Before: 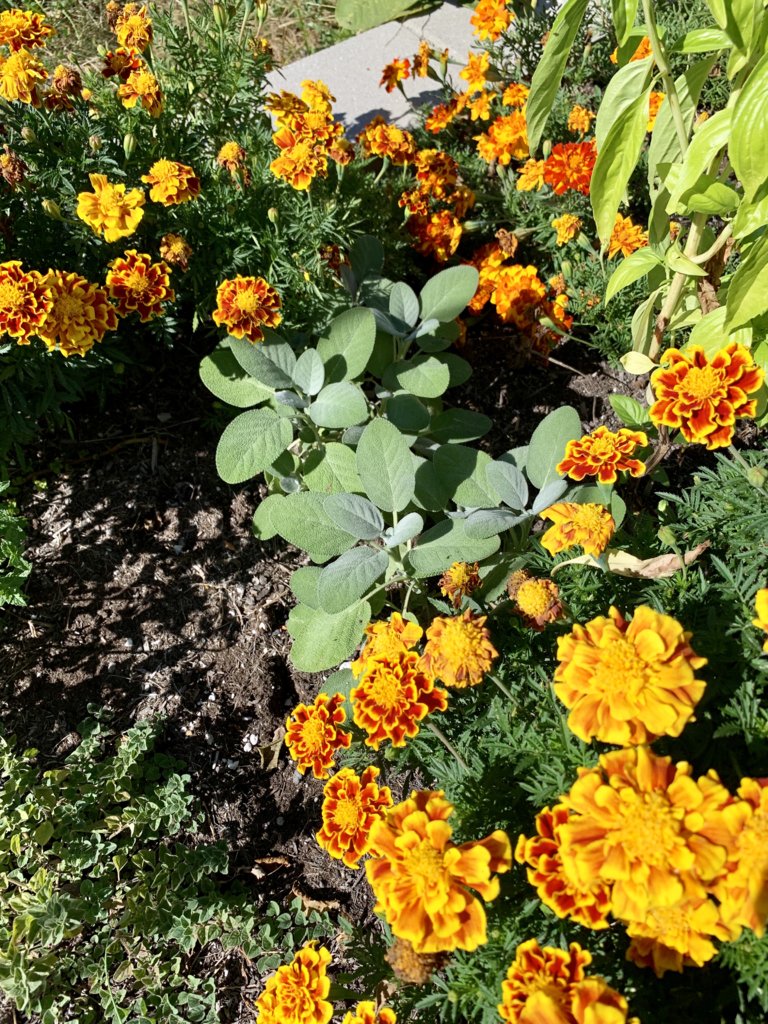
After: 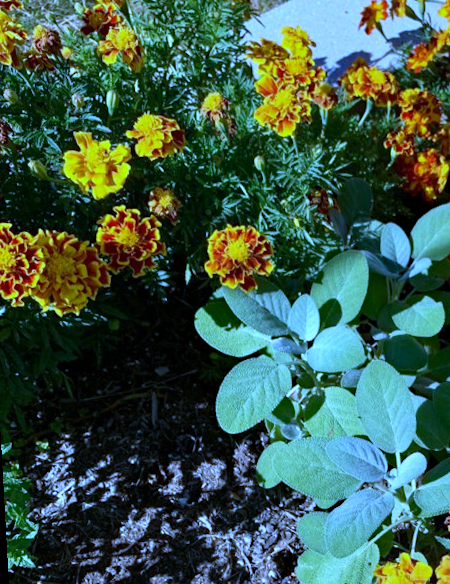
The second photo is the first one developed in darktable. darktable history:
crop and rotate: left 3.047%, top 7.509%, right 42.236%, bottom 37.598%
rotate and perspective: rotation -3.18°, automatic cropping off
haze removal: strength 0.29, distance 0.25, compatibility mode true, adaptive false
white balance: red 0.766, blue 1.537
